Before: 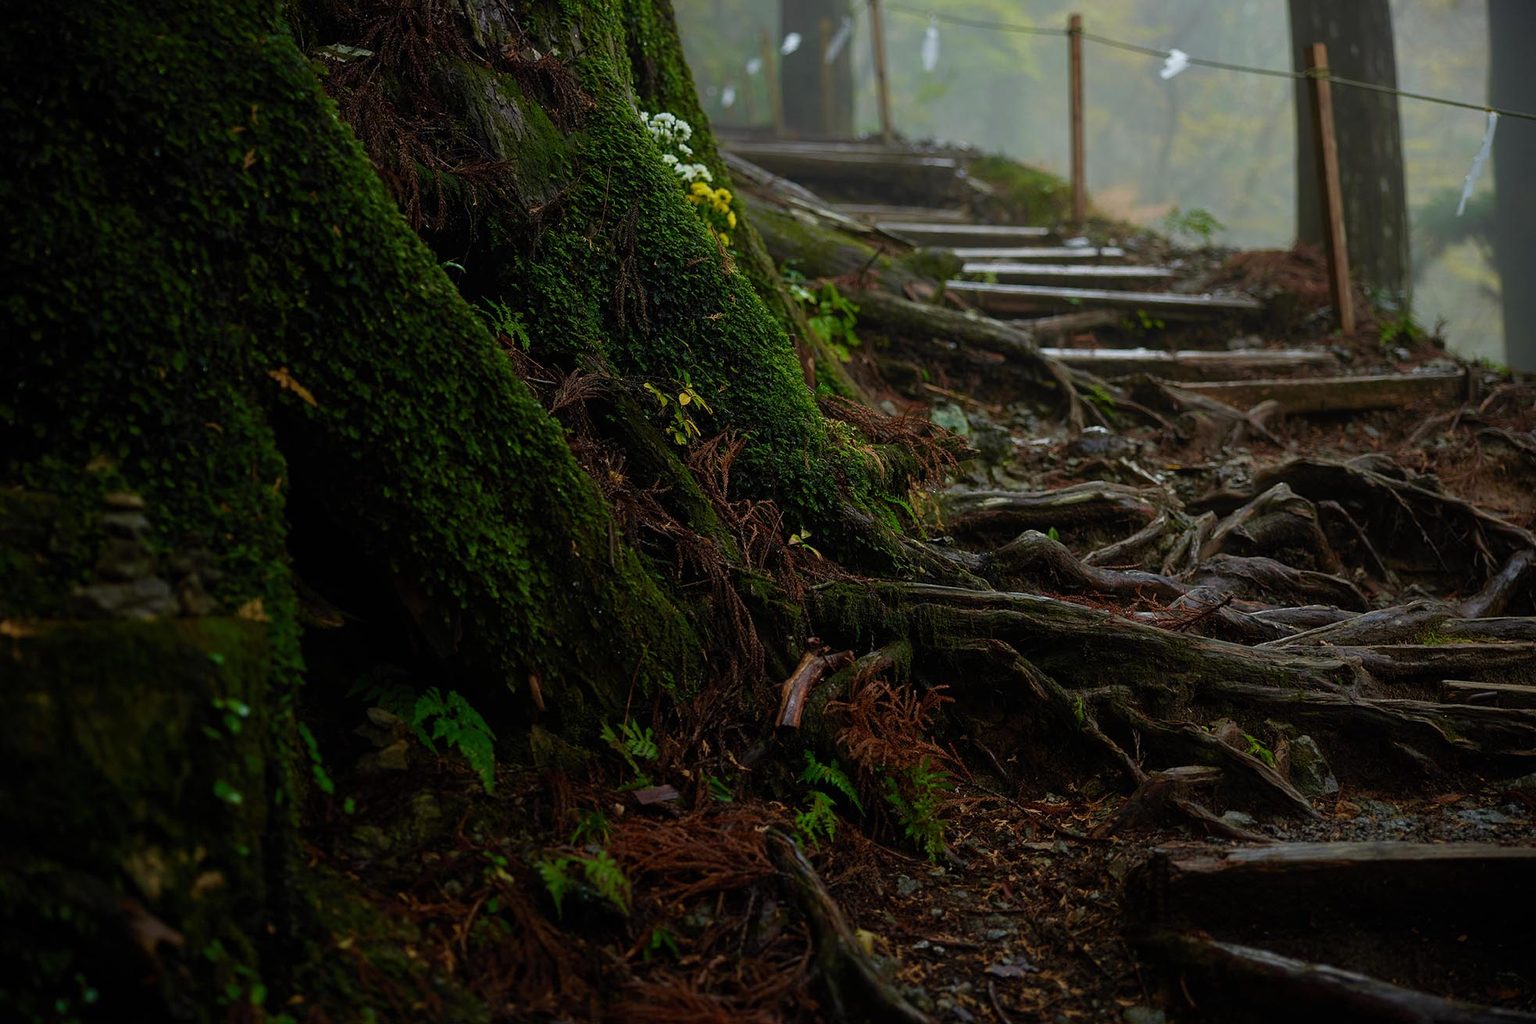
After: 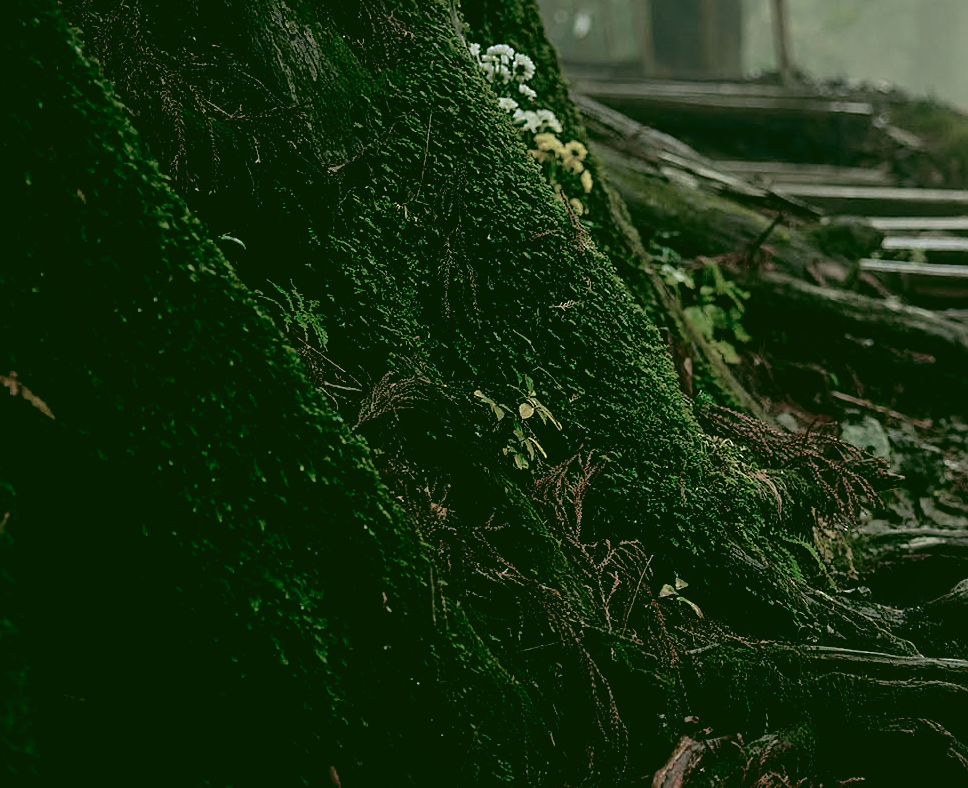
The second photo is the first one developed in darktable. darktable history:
sharpen: on, module defaults
shadows and highlights: on, module defaults
crop: left 17.835%, top 7.675%, right 32.881%, bottom 32.213%
color balance rgb: shadows lift › luminance -20%, power › hue 72.24°, highlights gain › luminance 15%, global offset › hue 171.6°, perceptual saturation grading › highlights -30%, perceptual saturation grading › shadows 20%, global vibrance 30%, contrast 10%
tone curve: curves: ch0 [(0.003, 0) (0.066, 0.023) (0.149, 0.094) (0.264, 0.238) (0.395, 0.421) (0.517, 0.56) (0.688, 0.743) (0.813, 0.846) (1, 1)]; ch1 [(0, 0) (0.164, 0.115) (0.337, 0.332) (0.39, 0.398) (0.464, 0.461) (0.501, 0.5) (0.521, 0.535) (0.571, 0.588) (0.652, 0.681) (0.733, 0.749) (0.811, 0.796) (1, 1)]; ch2 [(0, 0) (0.337, 0.382) (0.464, 0.476) (0.501, 0.502) (0.527, 0.54) (0.556, 0.567) (0.6, 0.59) (0.687, 0.675) (1, 1)], color space Lab, independent channels, preserve colors none
rgb curve: curves: ch0 [(0.123, 0.061) (0.995, 0.887)]; ch1 [(0.06, 0.116) (1, 0.906)]; ch2 [(0, 0) (0.824, 0.69) (1, 1)], mode RGB, independent channels, compensate middle gray true
color zones: curves: ch0 [(0, 0.559) (0.153, 0.551) (0.229, 0.5) (0.429, 0.5) (0.571, 0.5) (0.714, 0.5) (0.857, 0.5) (1, 0.559)]; ch1 [(0, 0.417) (0.112, 0.336) (0.213, 0.26) (0.429, 0.34) (0.571, 0.35) (0.683, 0.331) (0.857, 0.344) (1, 0.417)]
